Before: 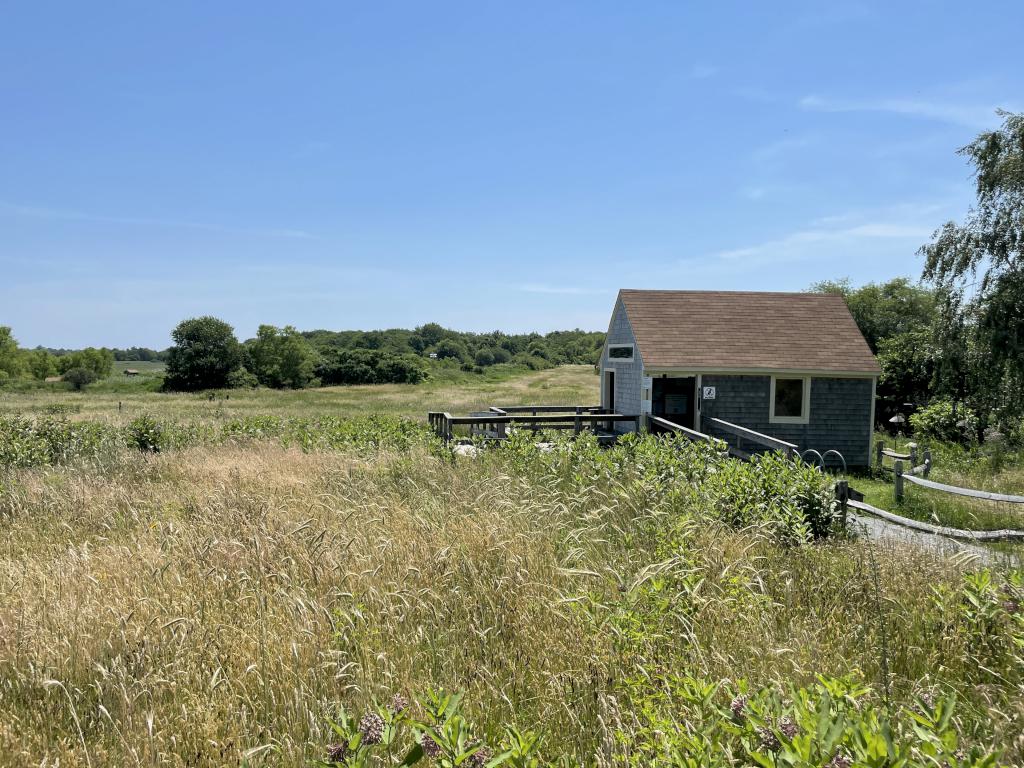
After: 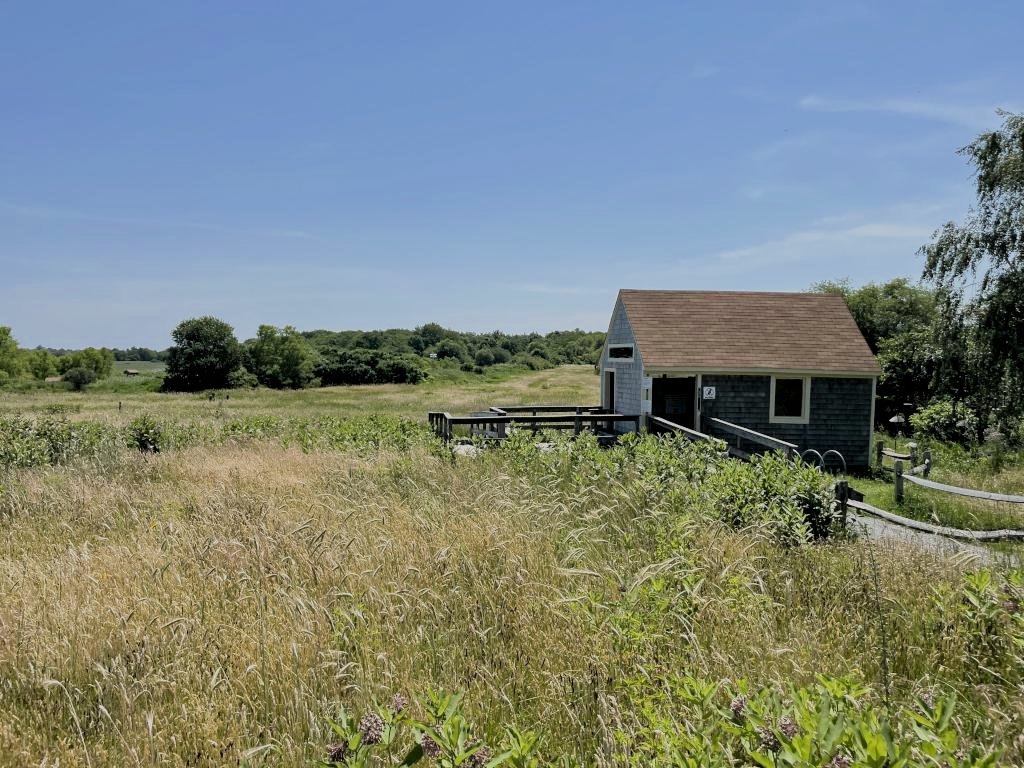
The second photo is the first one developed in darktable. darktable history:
filmic rgb: black relative exposure -7.65 EV, white relative exposure 4.56 EV, hardness 3.61
haze removal: compatibility mode true
